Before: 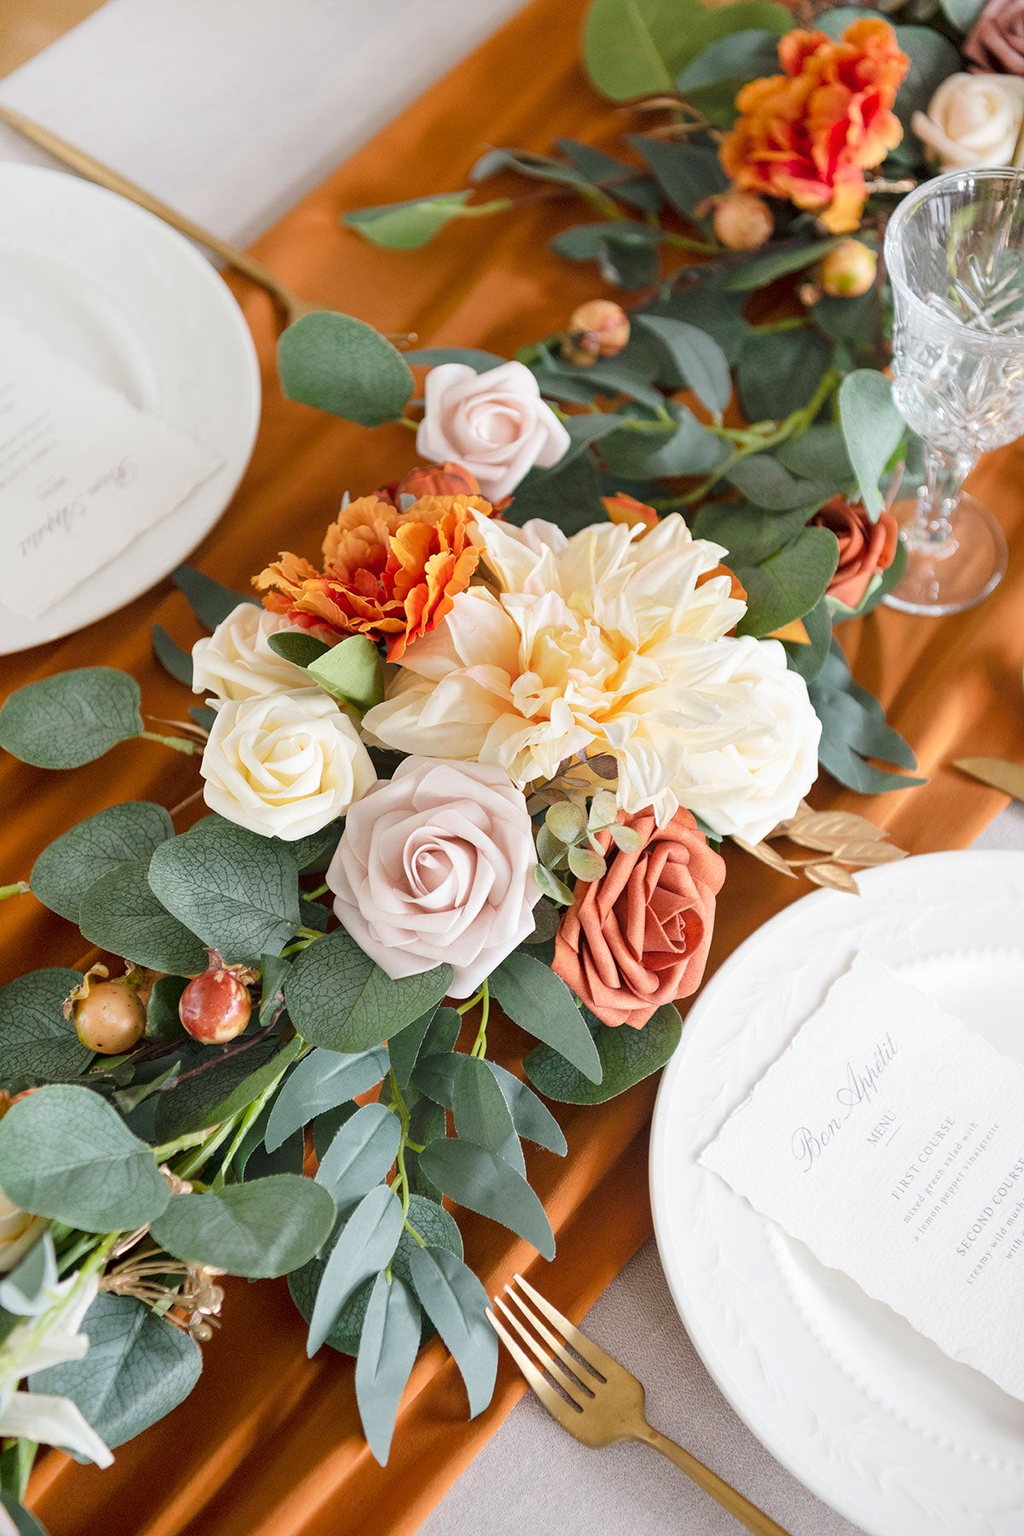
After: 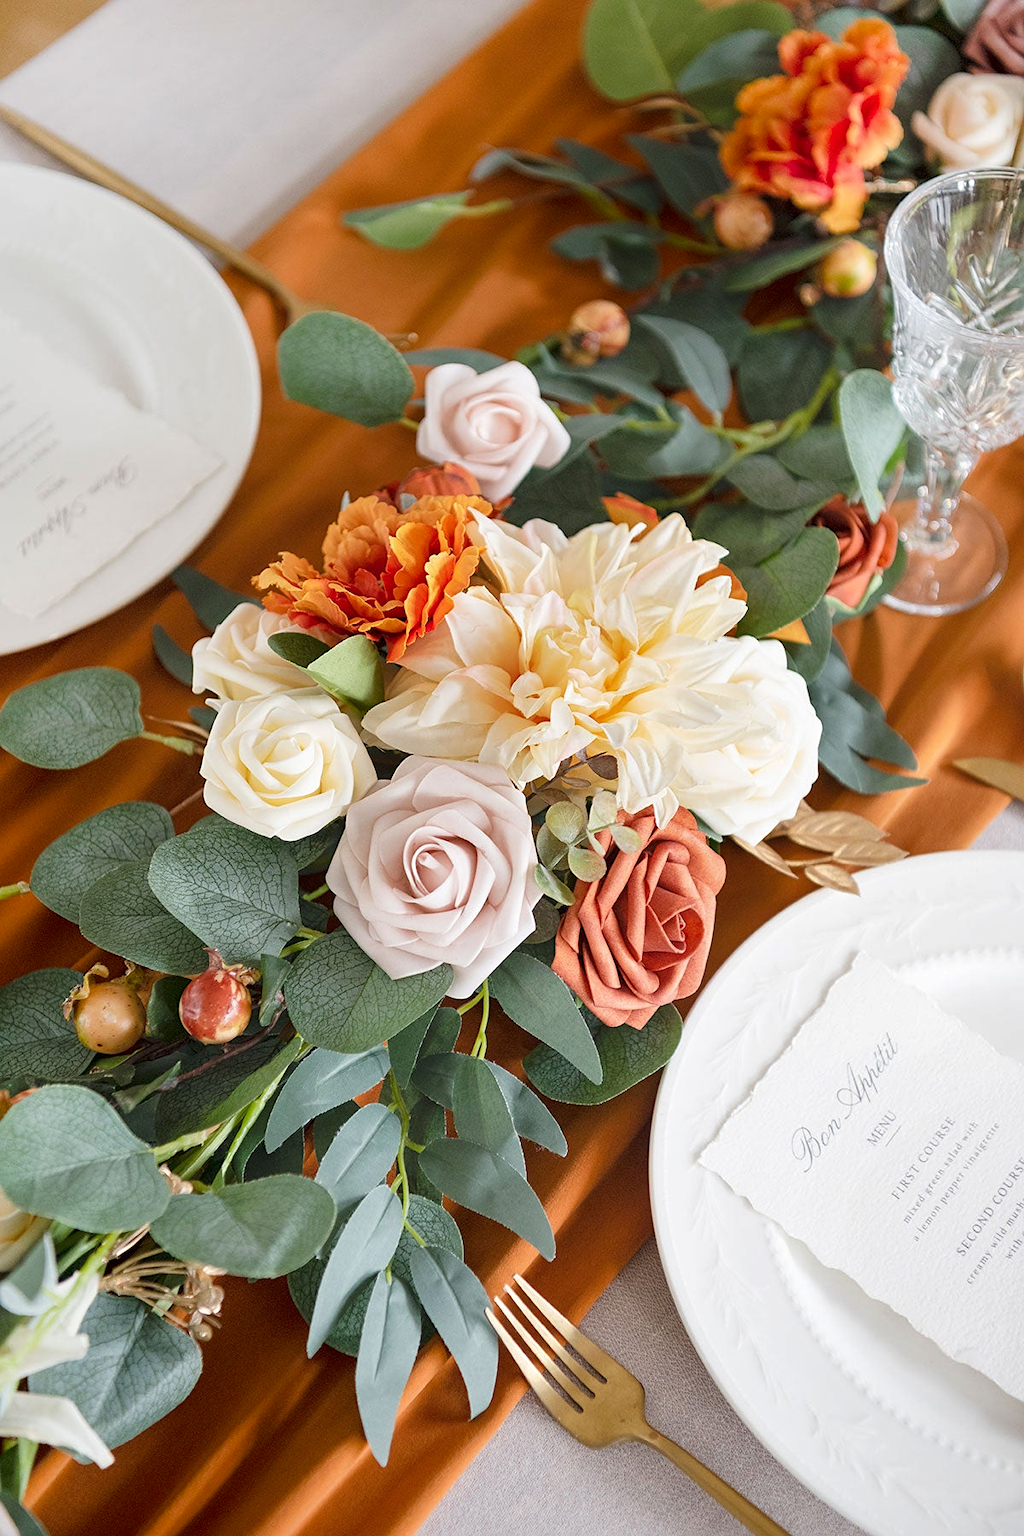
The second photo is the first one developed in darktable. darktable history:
color zones: curves: ch0 [(0, 0.5) (0.143, 0.5) (0.286, 0.5) (0.429, 0.5) (0.571, 0.5) (0.714, 0.476) (0.857, 0.5) (1, 0.5)]; ch2 [(0, 0.5) (0.143, 0.5) (0.286, 0.5) (0.429, 0.5) (0.571, 0.5) (0.714, 0.487) (0.857, 0.5) (1, 0.5)]
sharpen: amount 0.2
shadows and highlights: shadows -87.38, highlights -35.42, soften with gaussian
